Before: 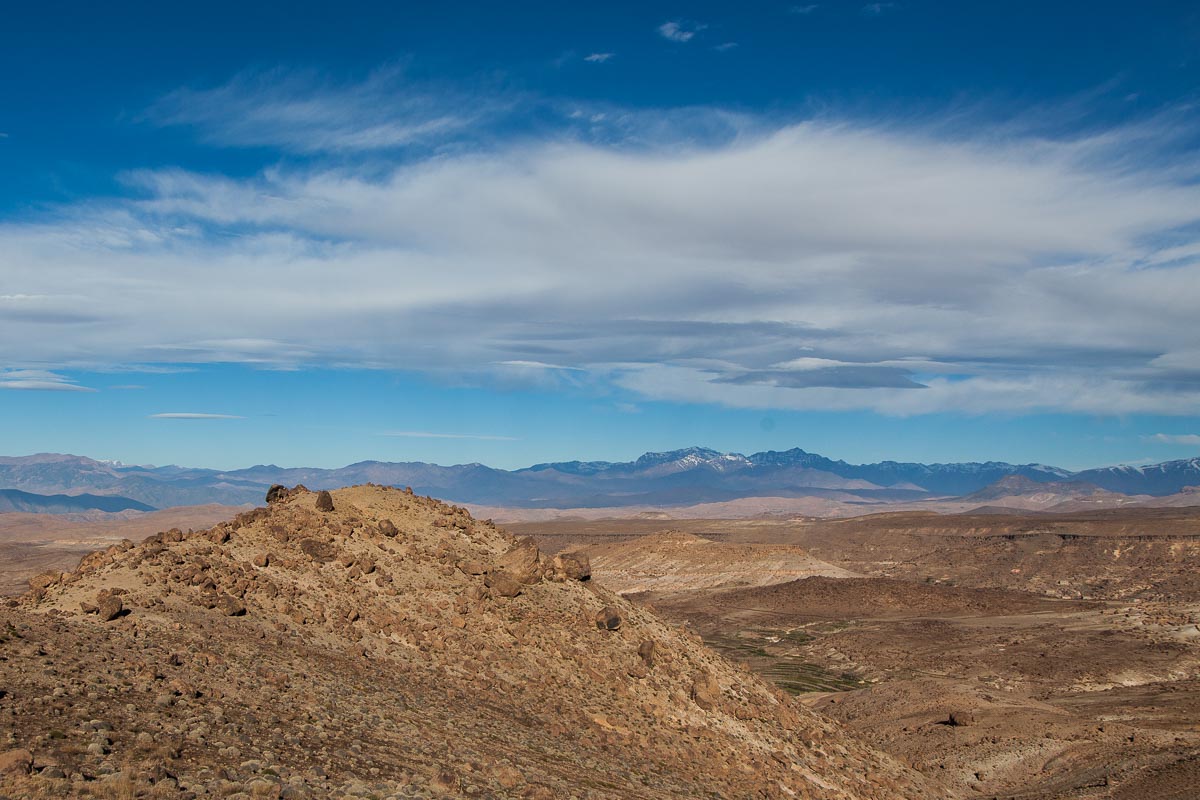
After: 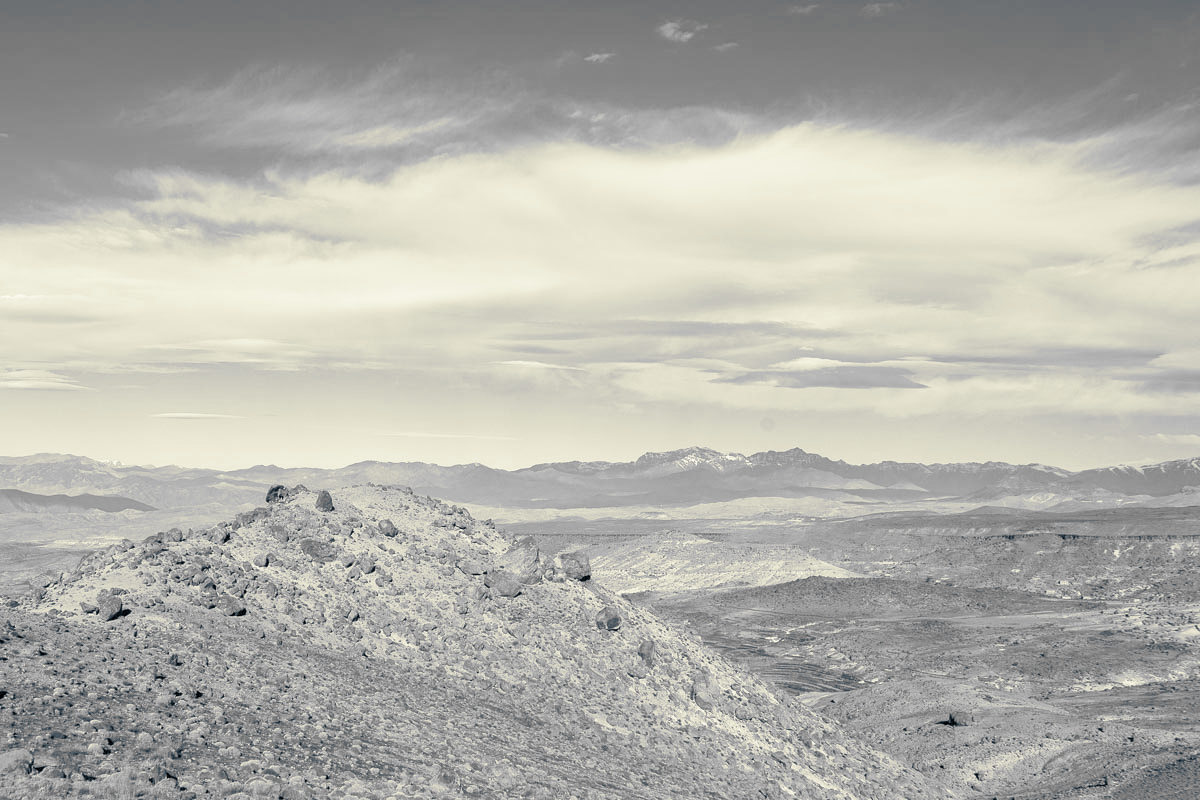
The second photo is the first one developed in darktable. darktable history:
split-toning: shadows › hue 216°, shadows › saturation 1, highlights › hue 57.6°, balance -33.4
contrast brightness saturation: contrast 0.1, brightness 0.3, saturation 0.14
exposure: black level correction 0.001, exposure 0.5 EV, compensate exposure bias true, compensate highlight preservation false
monochrome: on, module defaults
